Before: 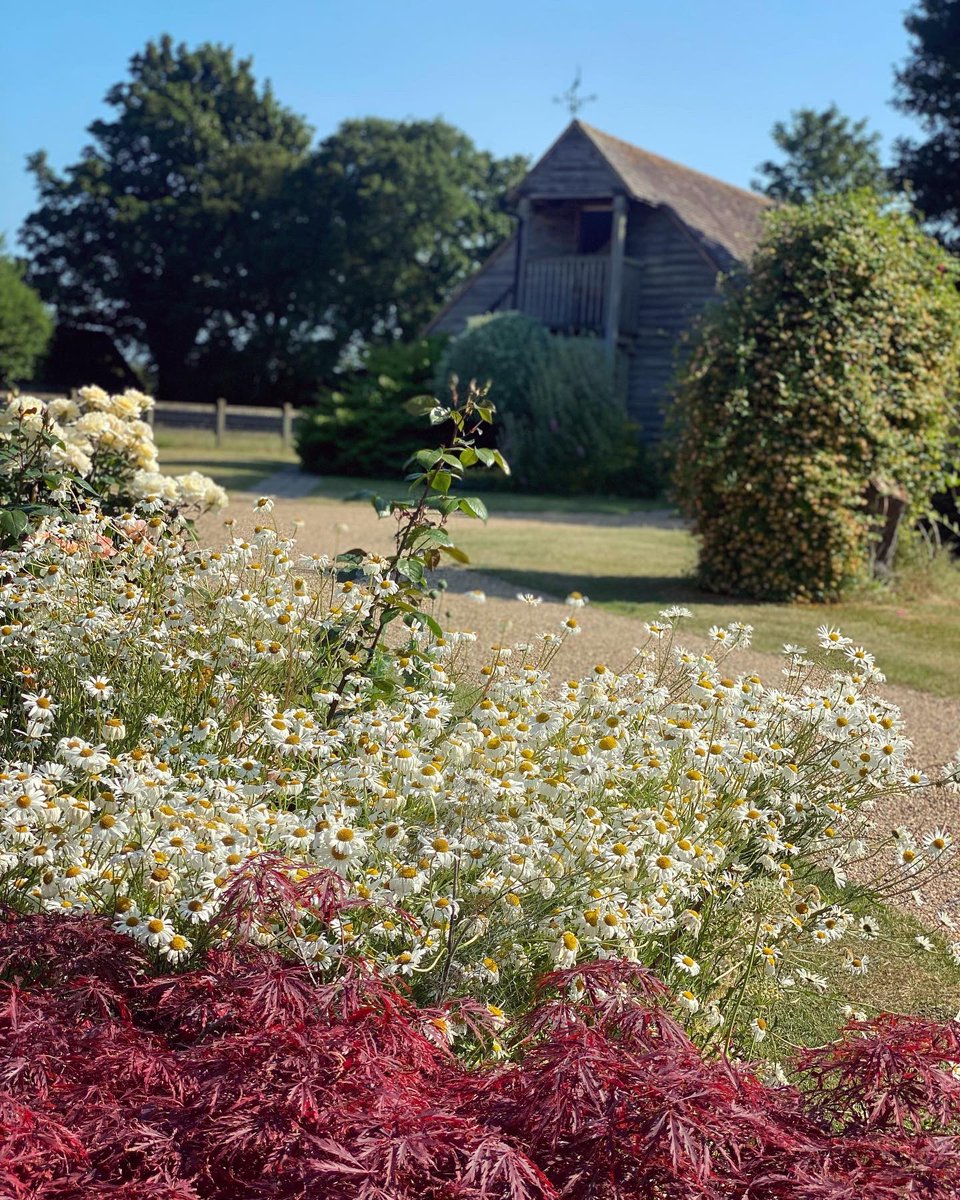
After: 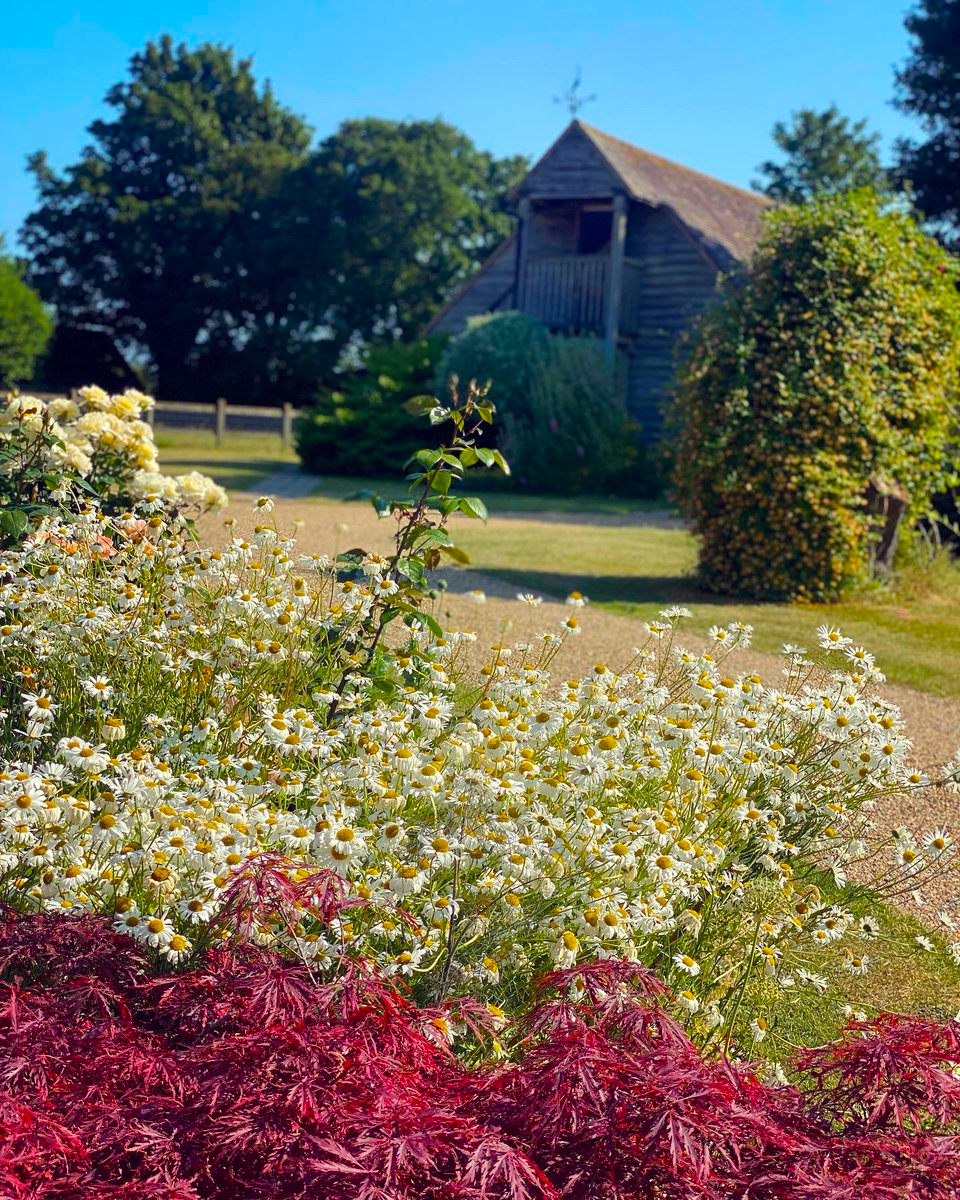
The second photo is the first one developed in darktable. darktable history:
color balance rgb: global offset › chroma 0.058%, global offset › hue 253.28°, linear chroma grading › shadows 10.421%, linear chroma grading › highlights 9.29%, linear chroma grading › global chroma 14.975%, linear chroma grading › mid-tones 14.658%, perceptual saturation grading › global saturation 19.474%, global vibrance 5.701%
